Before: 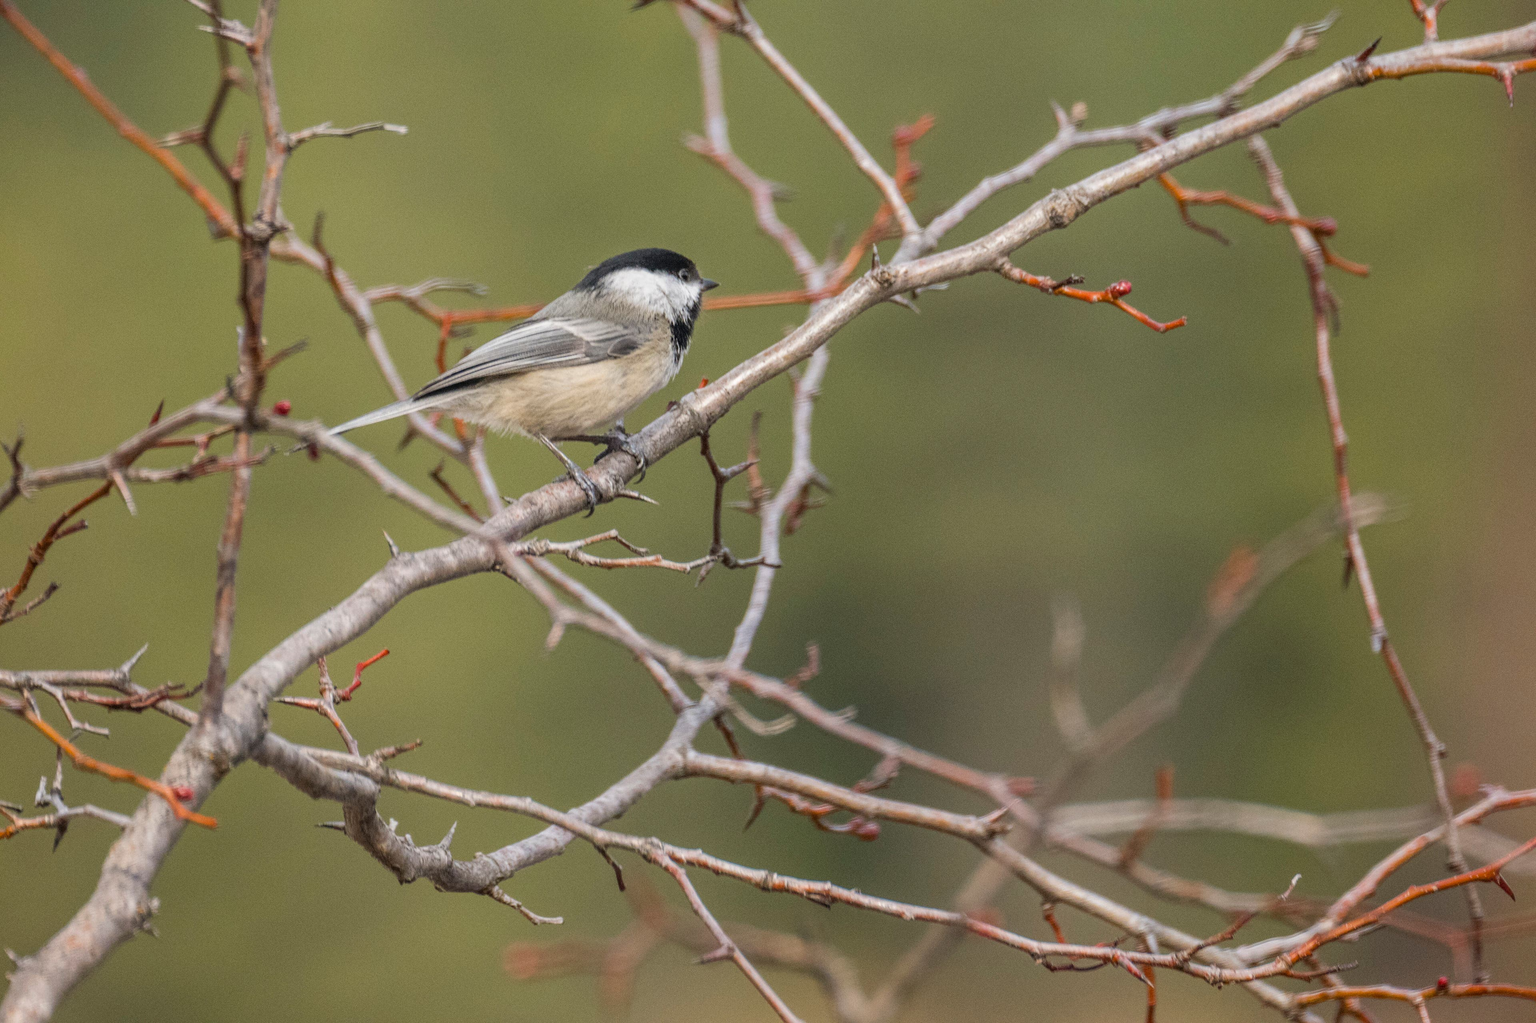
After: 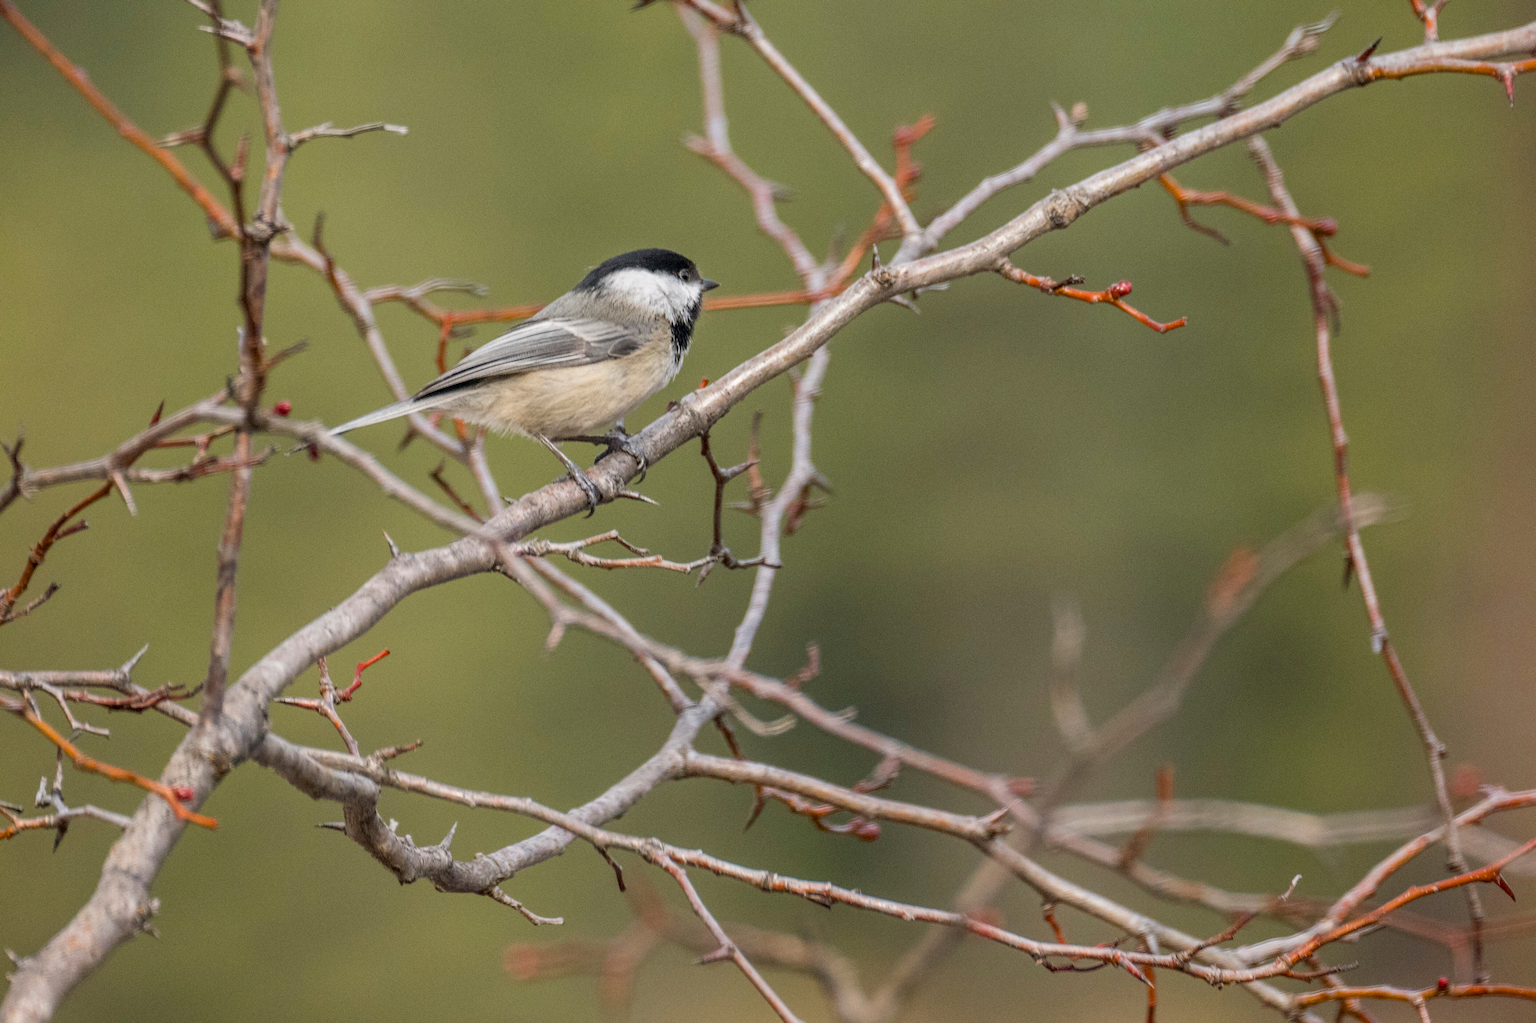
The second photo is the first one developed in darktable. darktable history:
exposure: black level correction 0.005, exposure 0.006 EV, compensate highlight preservation false
